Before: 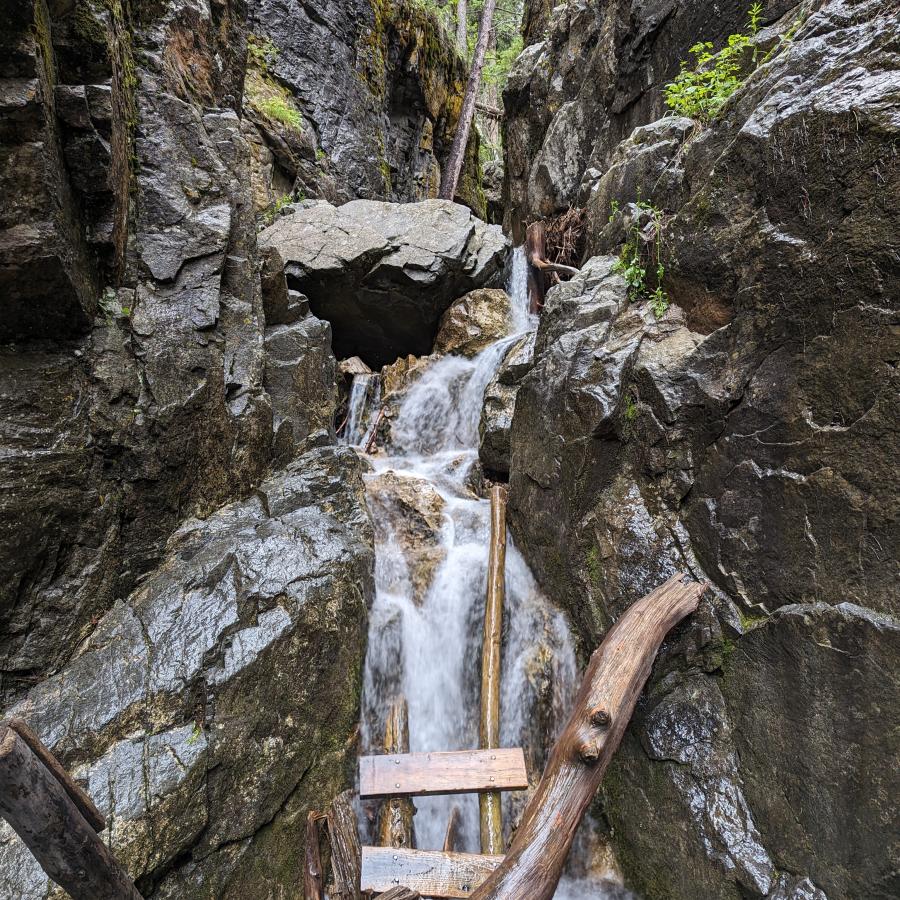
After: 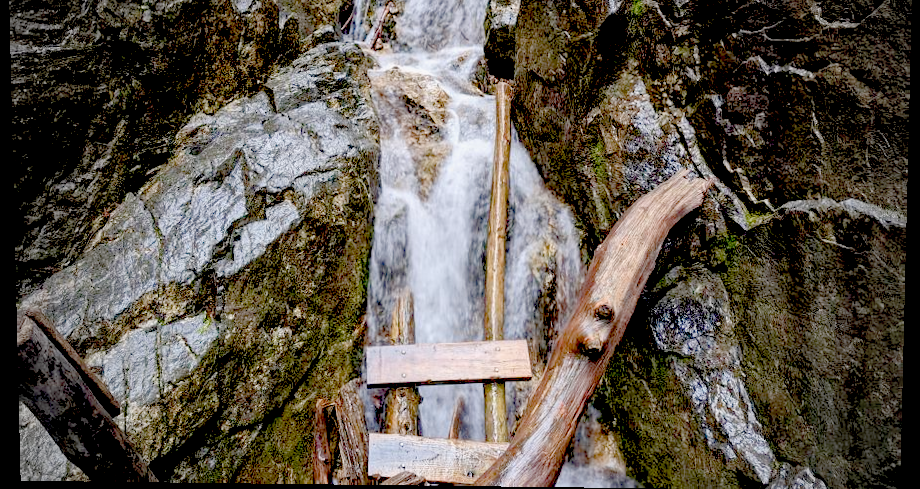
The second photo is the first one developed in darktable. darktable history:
rotate and perspective: lens shift (vertical) 0.048, lens shift (horizontal) -0.024, automatic cropping off
crop and rotate: top 46.237%
exposure: black level correction 0.035, exposure 0.9 EV, compensate highlight preservation false
color balance rgb: shadows lift › chroma 1%, shadows lift › hue 113°, highlights gain › chroma 0.2%, highlights gain › hue 333°, perceptual saturation grading › global saturation 20%, perceptual saturation grading › highlights -50%, perceptual saturation grading › shadows 25%, contrast -30%
vignetting: fall-off start 67.15%, brightness -0.442, saturation -0.691, width/height ratio 1.011, unbound false
